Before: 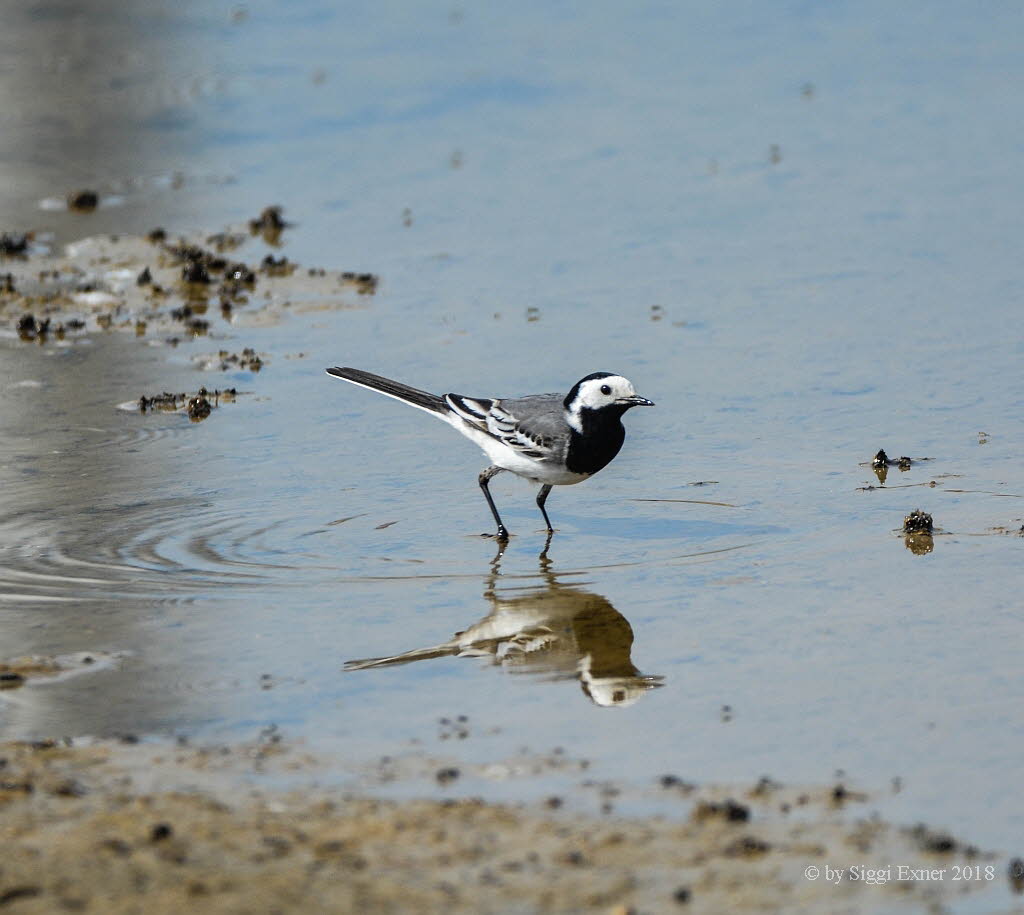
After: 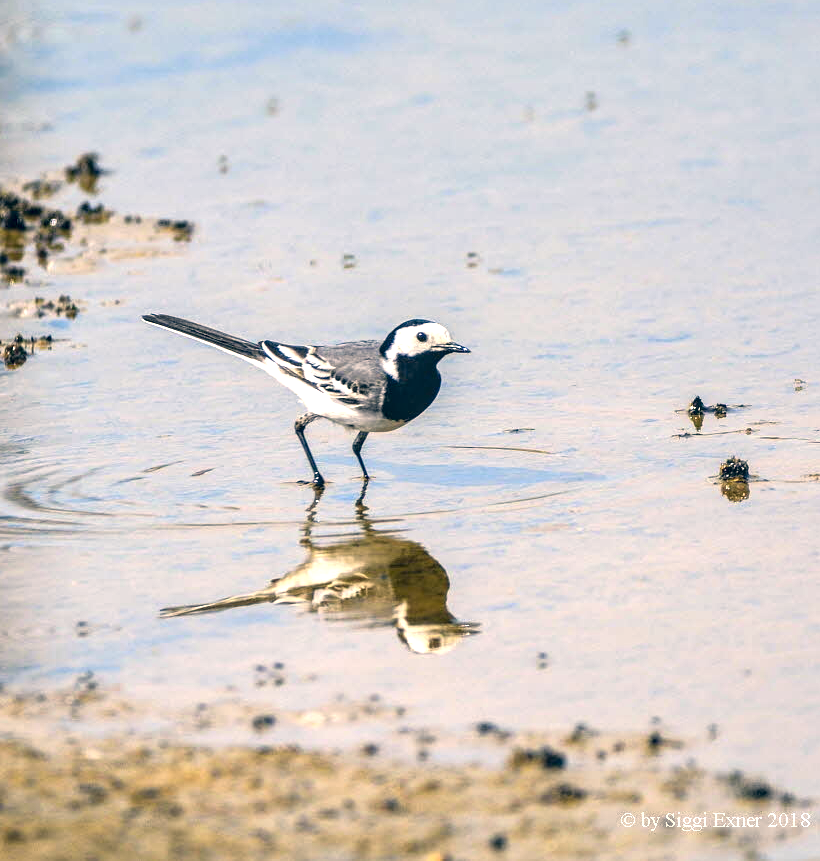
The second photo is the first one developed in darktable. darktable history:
crop and rotate: left 18.042%, top 5.811%, right 1.81%
exposure: black level correction 0, exposure 0.948 EV, compensate highlight preservation false
contrast brightness saturation: contrast 0.04, saturation 0.152
local contrast: on, module defaults
color correction: highlights a* 10.27, highlights b* 13.87, shadows a* -10.09, shadows b* -15.08
